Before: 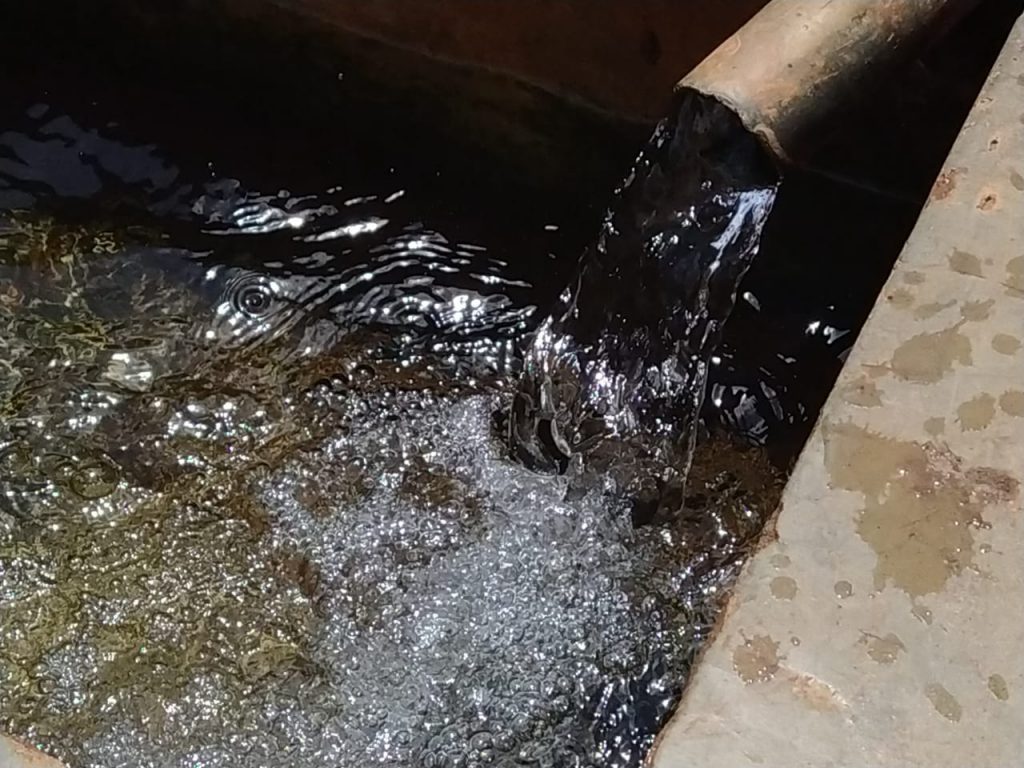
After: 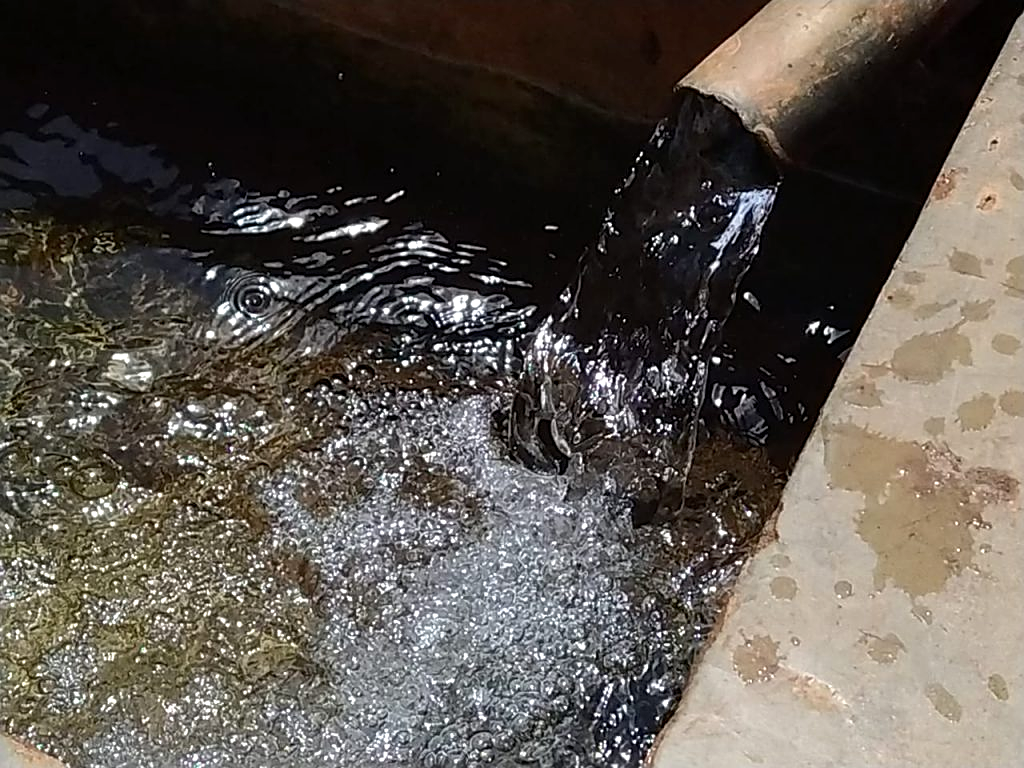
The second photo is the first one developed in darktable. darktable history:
sharpen: on, module defaults
exposure: black level correction 0.001, exposure 0.194 EV, compensate exposure bias true, compensate highlight preservation false
